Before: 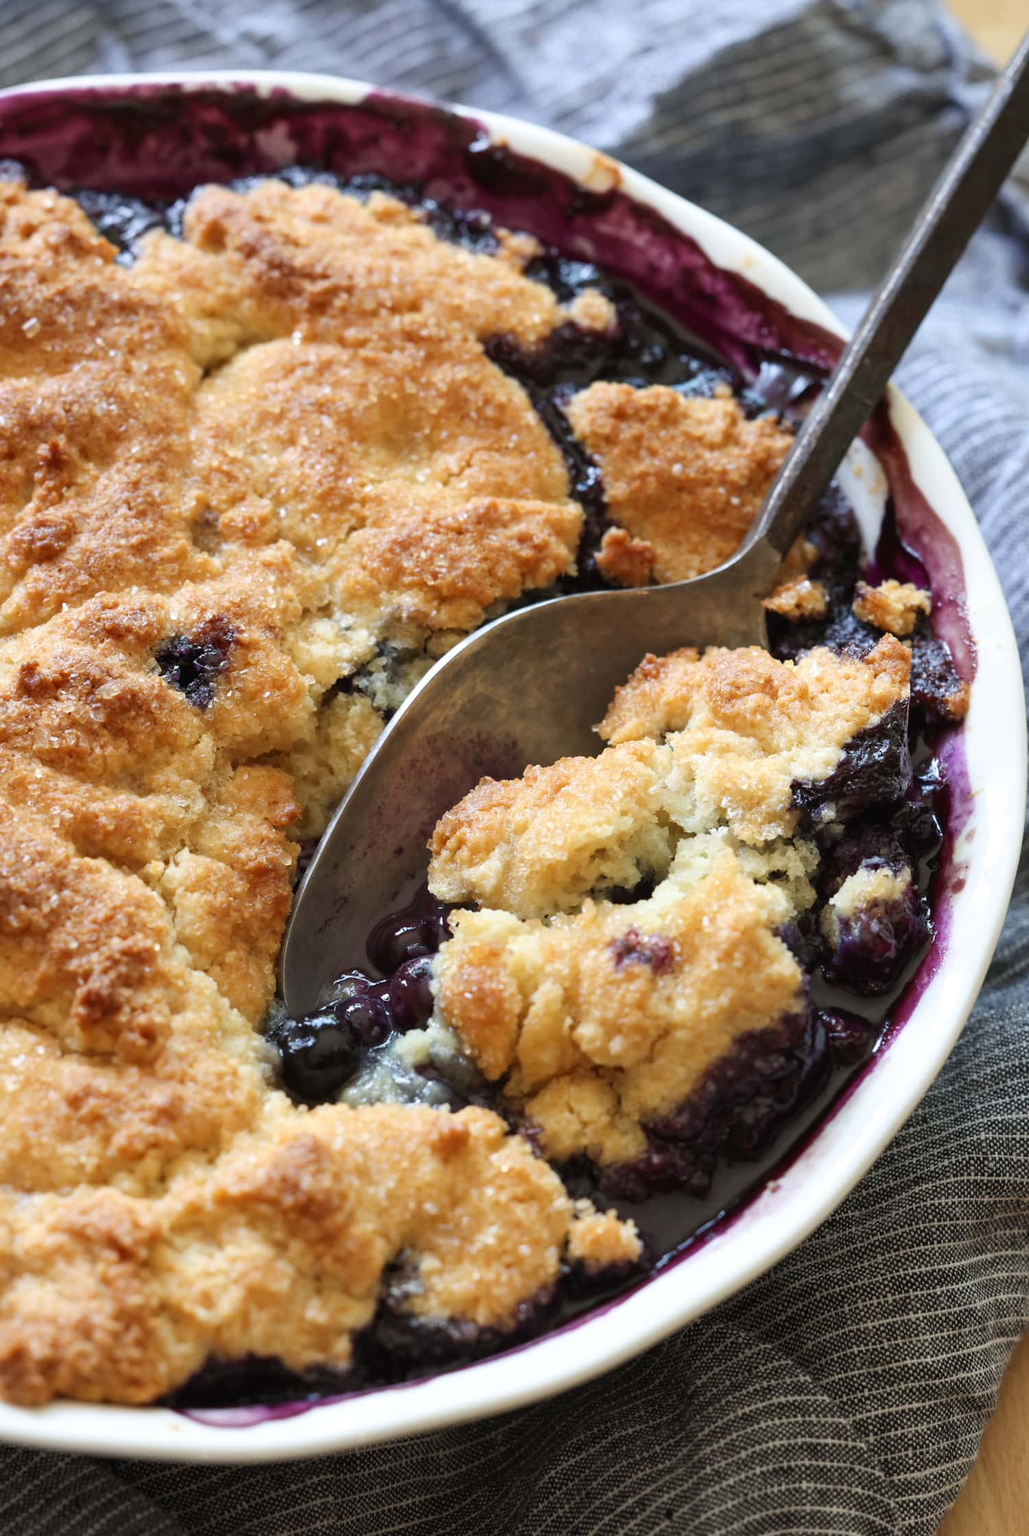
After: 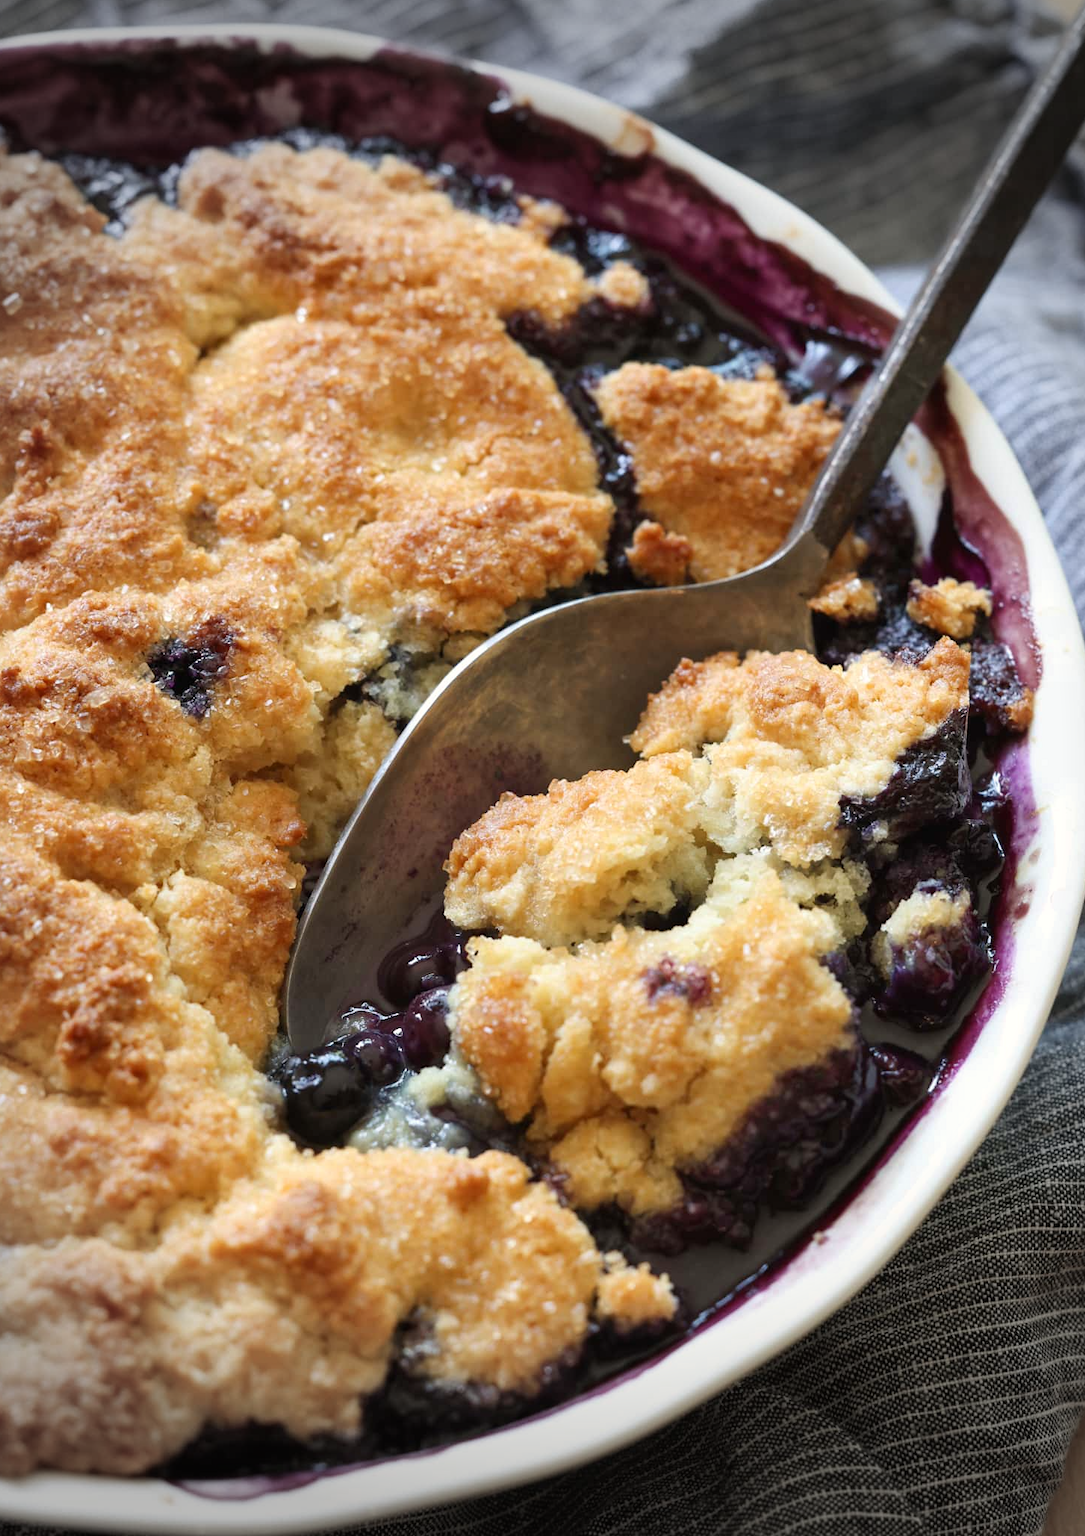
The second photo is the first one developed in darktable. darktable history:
color calibration: x 0.342, y 0.355, temperature 5152.8 K
crop: left 1.938%, top 3.204%, right 1.119%, bottom 4.843%
vignetting: fall-off start 68.36%, fall-off radius 29.37%, width/height ratio 0.989, shape 0.857
